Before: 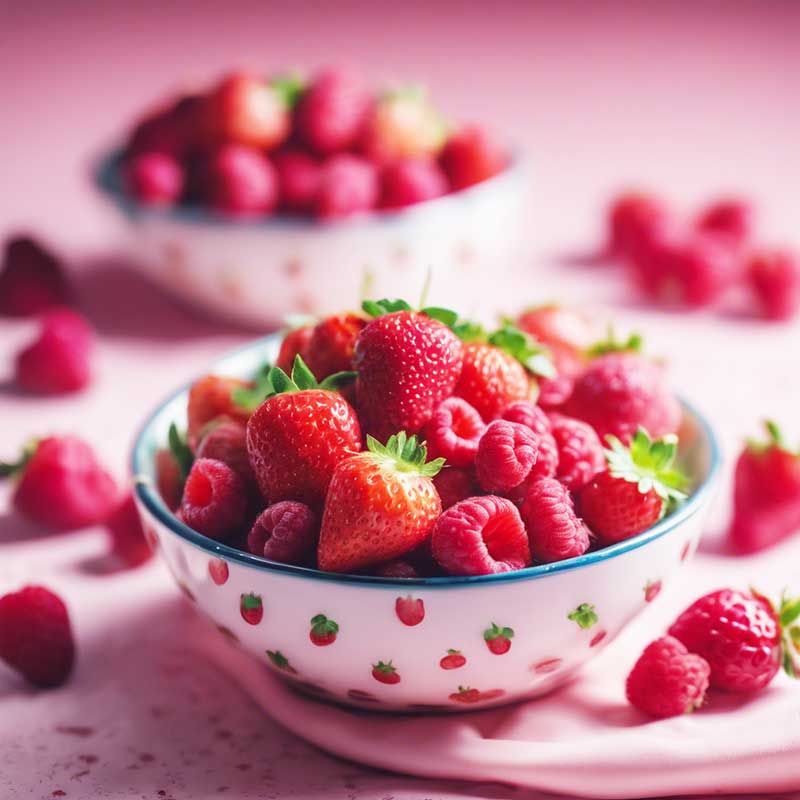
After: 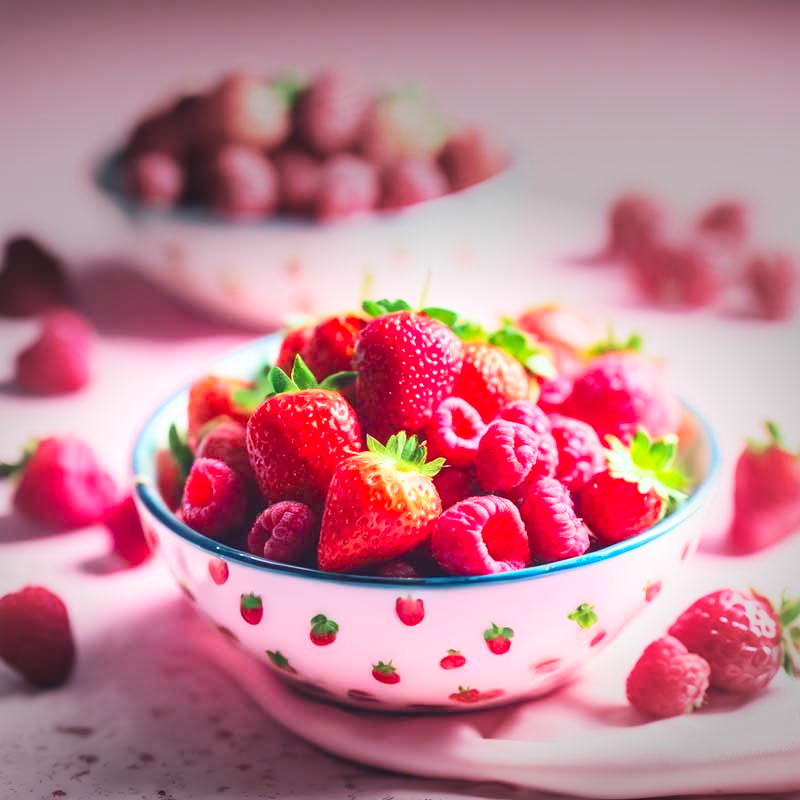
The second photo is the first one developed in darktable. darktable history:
vignetting: fall-off start 70.43%, center (-0.028, 0.24), width/height ratio 1.334
contrast brightness saturation: contrast 0.239, brightness 0.257, saturation 0.388
